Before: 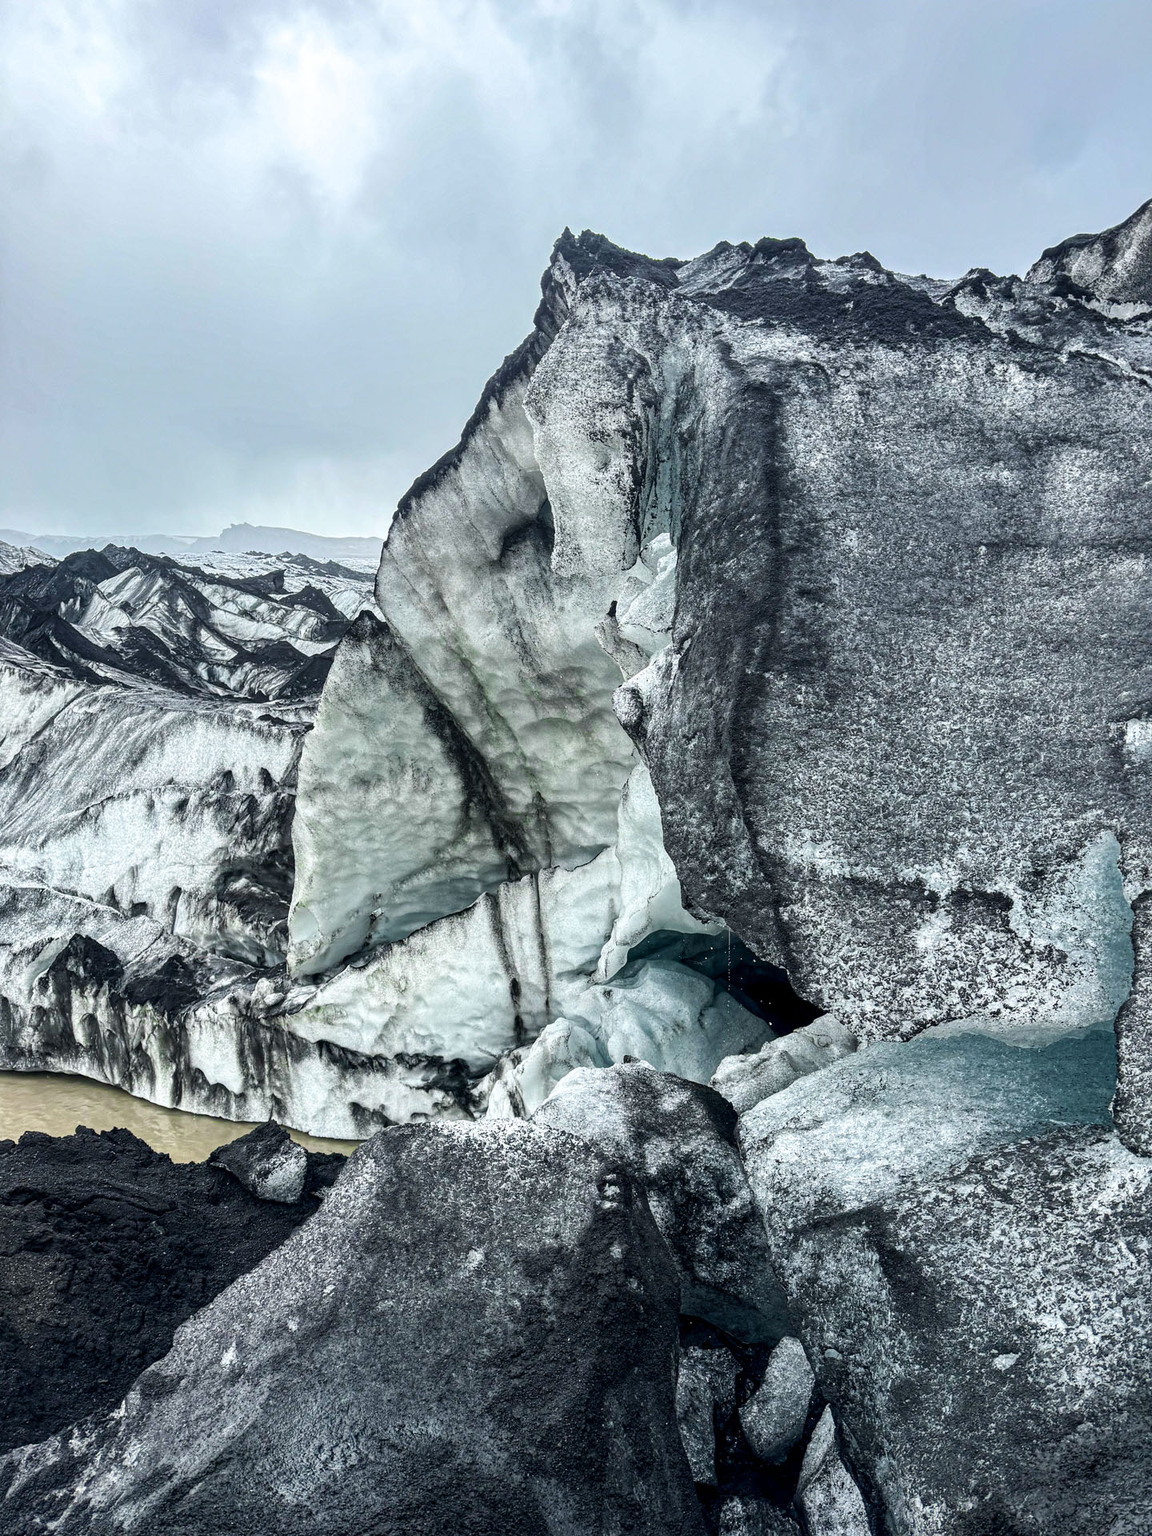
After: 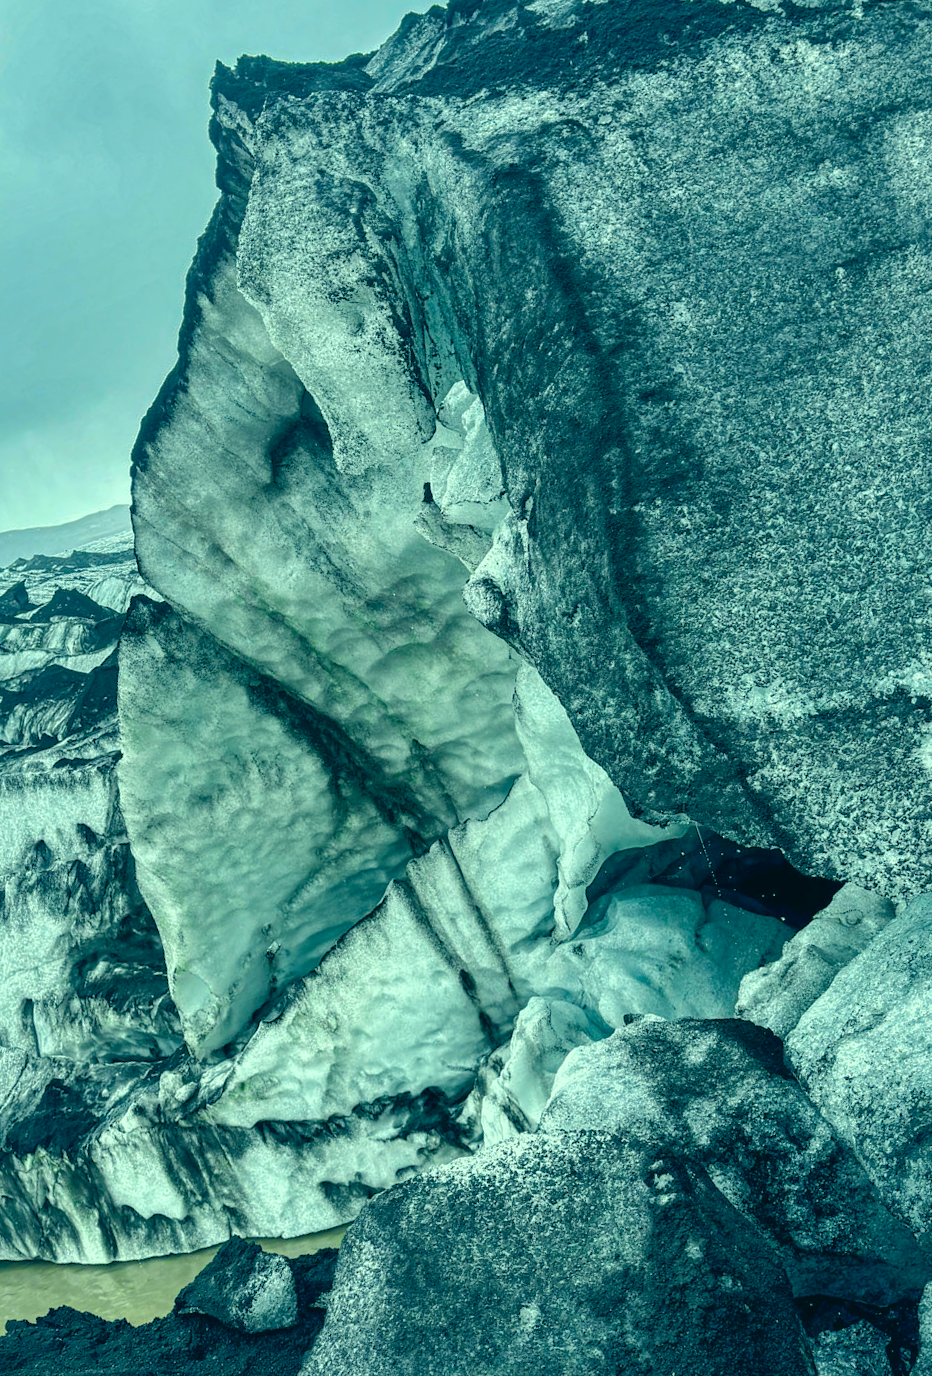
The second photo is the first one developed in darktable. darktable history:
color correction: highlights a* -19.61, highlights b* 9.79, shadows a* -19.69, shadows b* -11.09
crop and rotate: angle 19.04°, left 6.968%, right 3.661%, bottom 1.075%
shadows and highlights: on, module defaults
